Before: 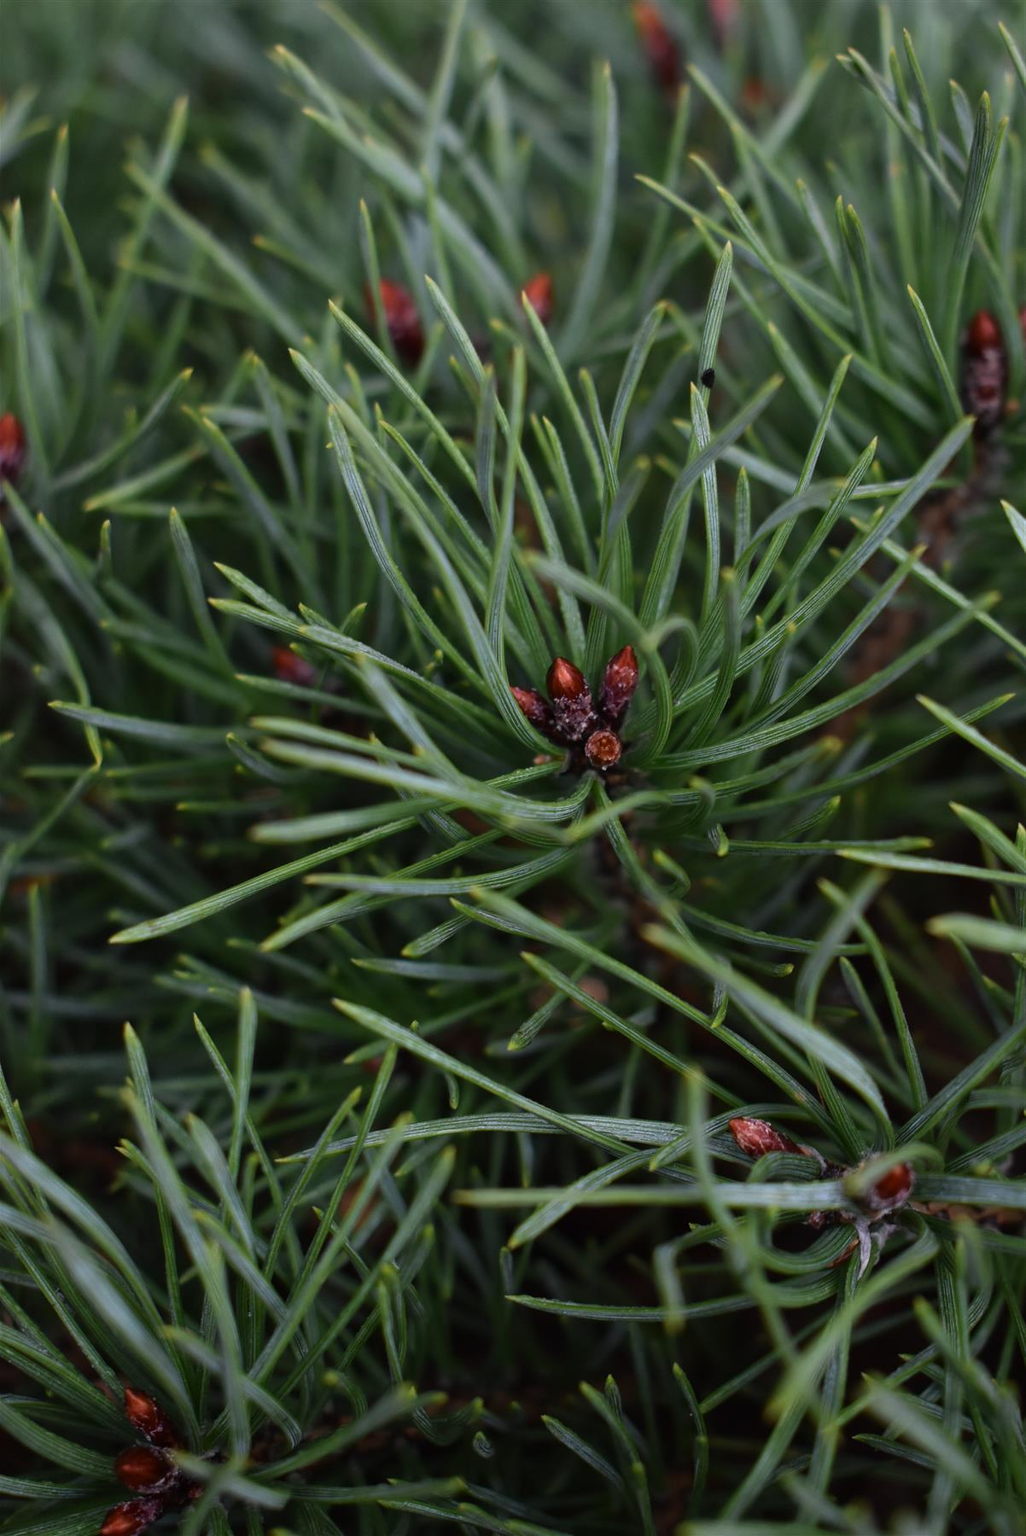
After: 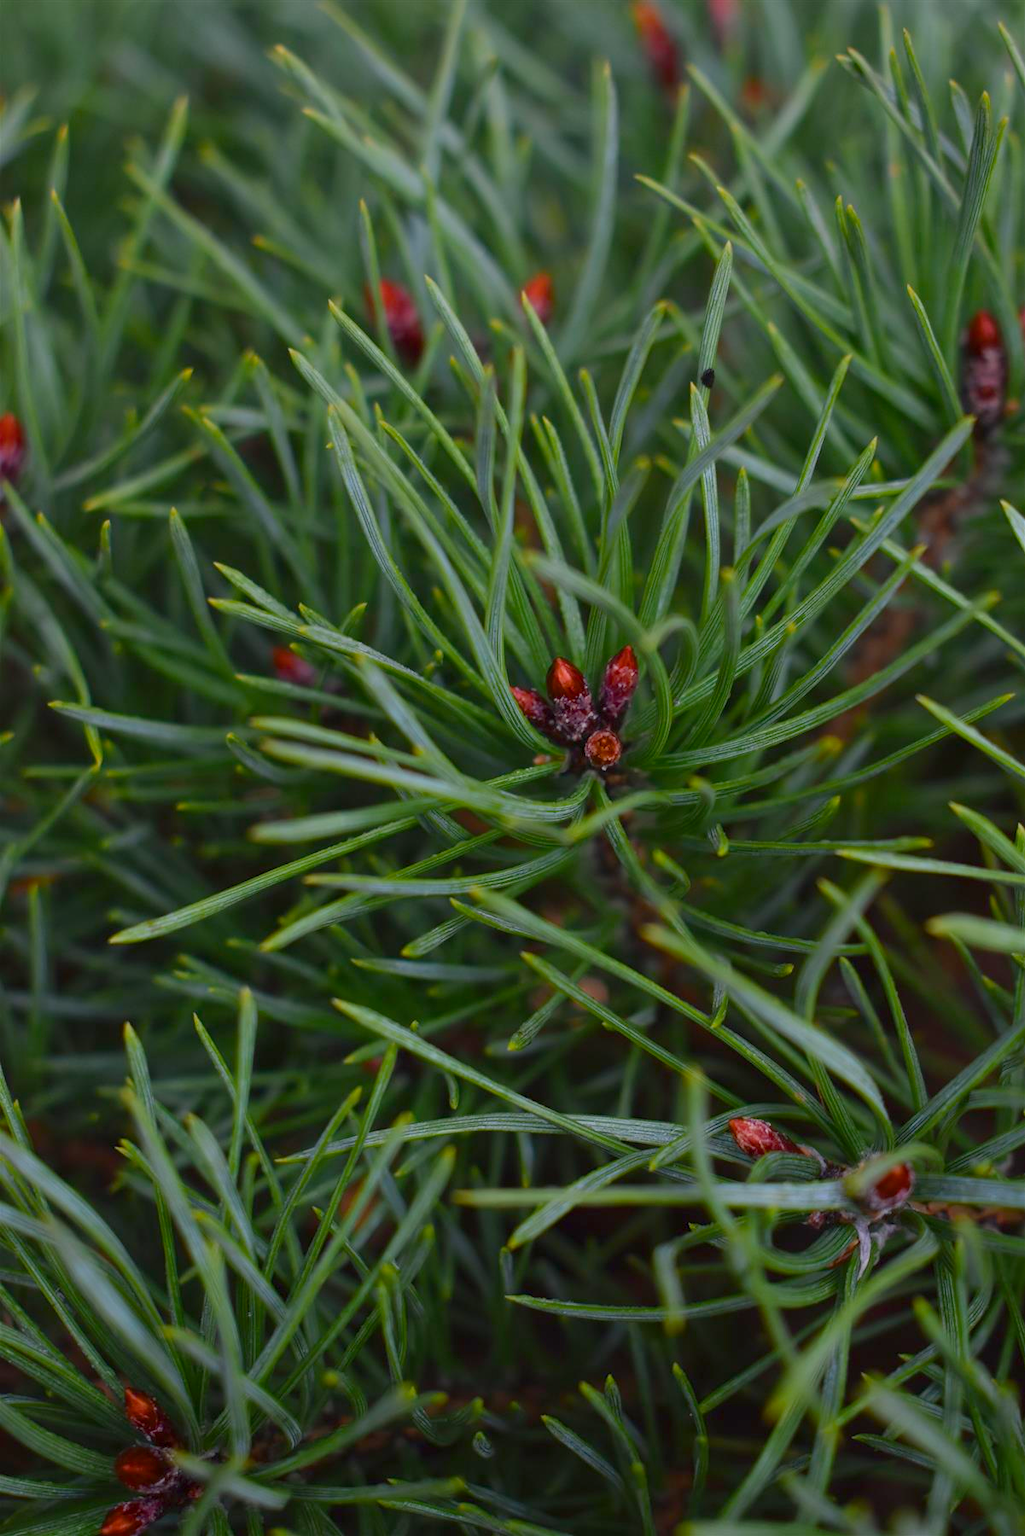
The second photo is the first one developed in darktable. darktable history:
color balance rgb: perceptual saturation grading › global saturation 36.672%, contrast -20.069%
